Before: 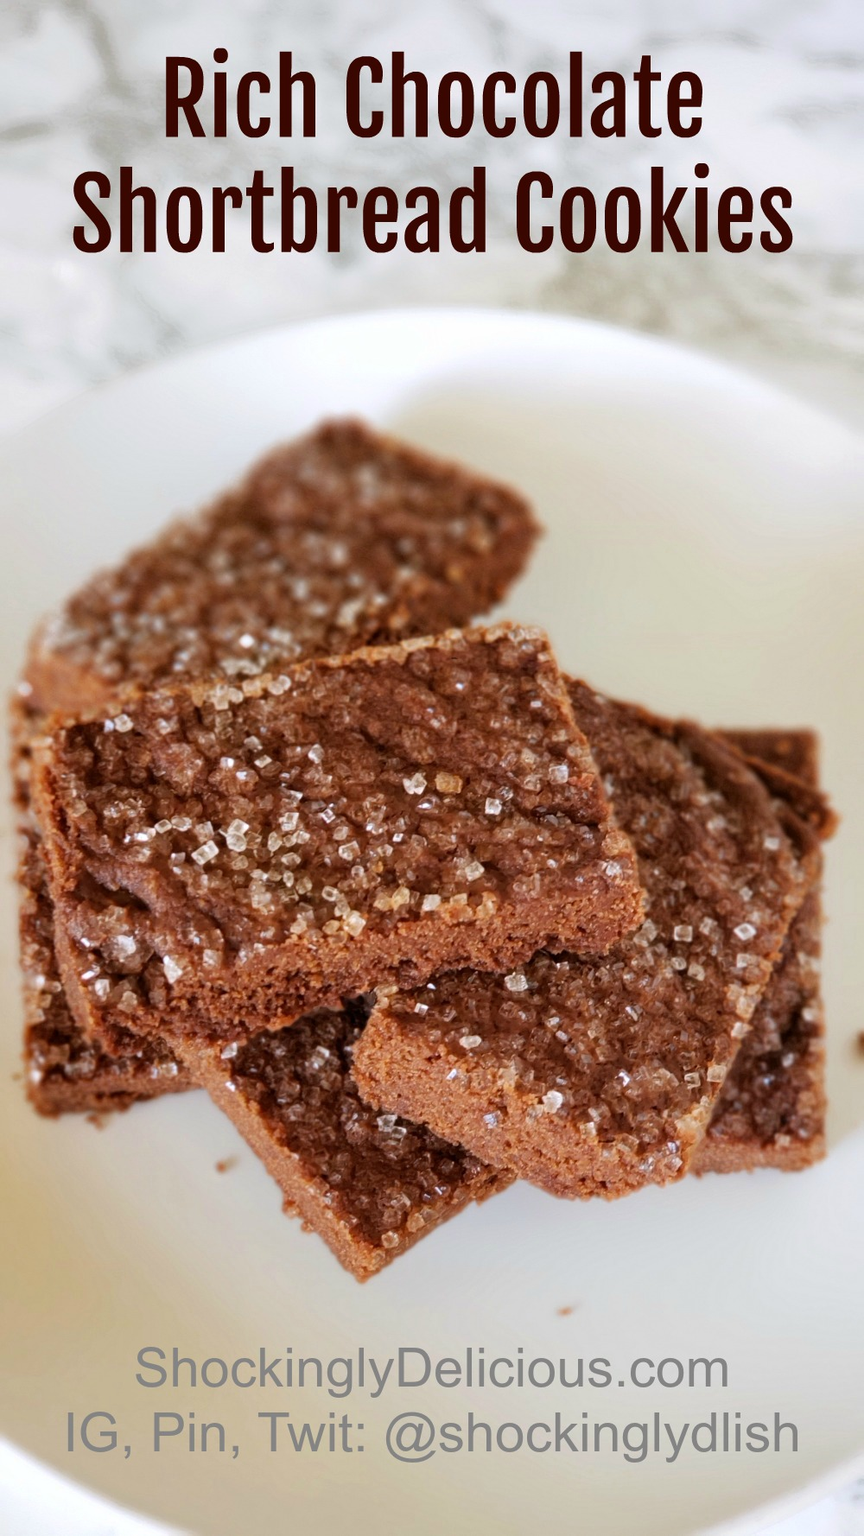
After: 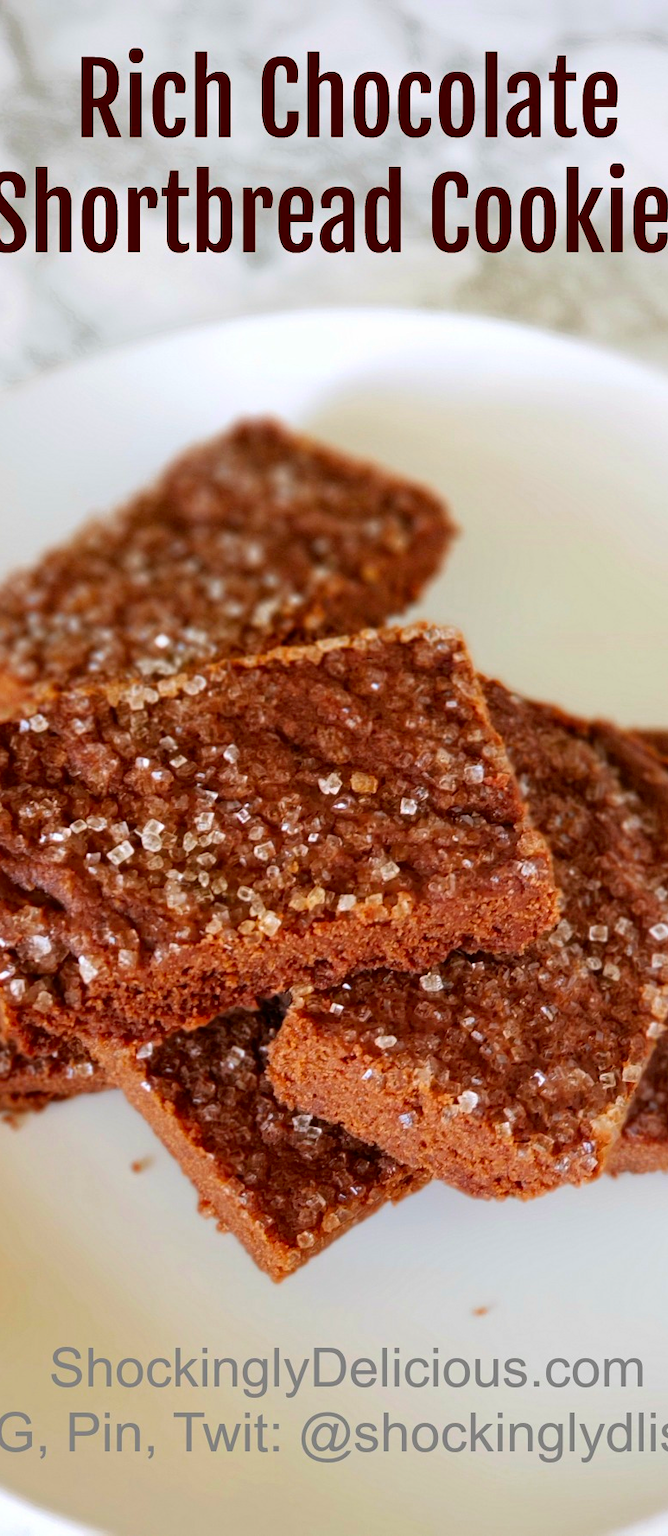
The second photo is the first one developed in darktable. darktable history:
crop: left 9.88%, right 12.664%
contrast brightness saturation: brightness -0.02, saturation 0.35
